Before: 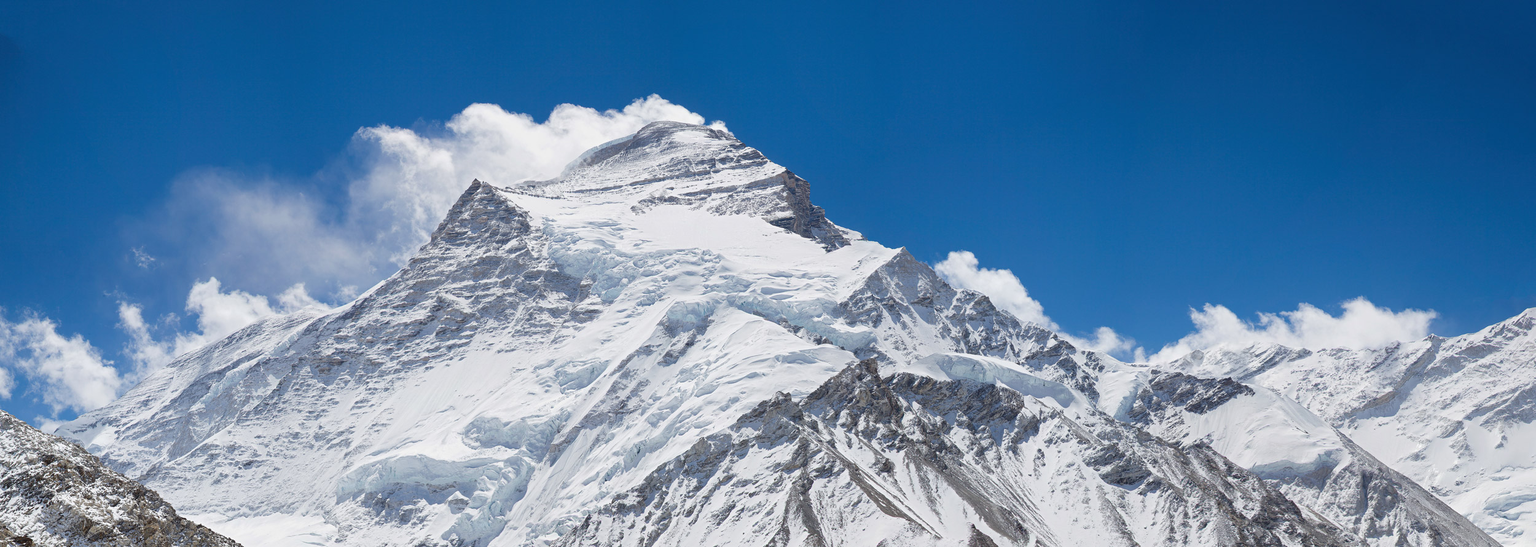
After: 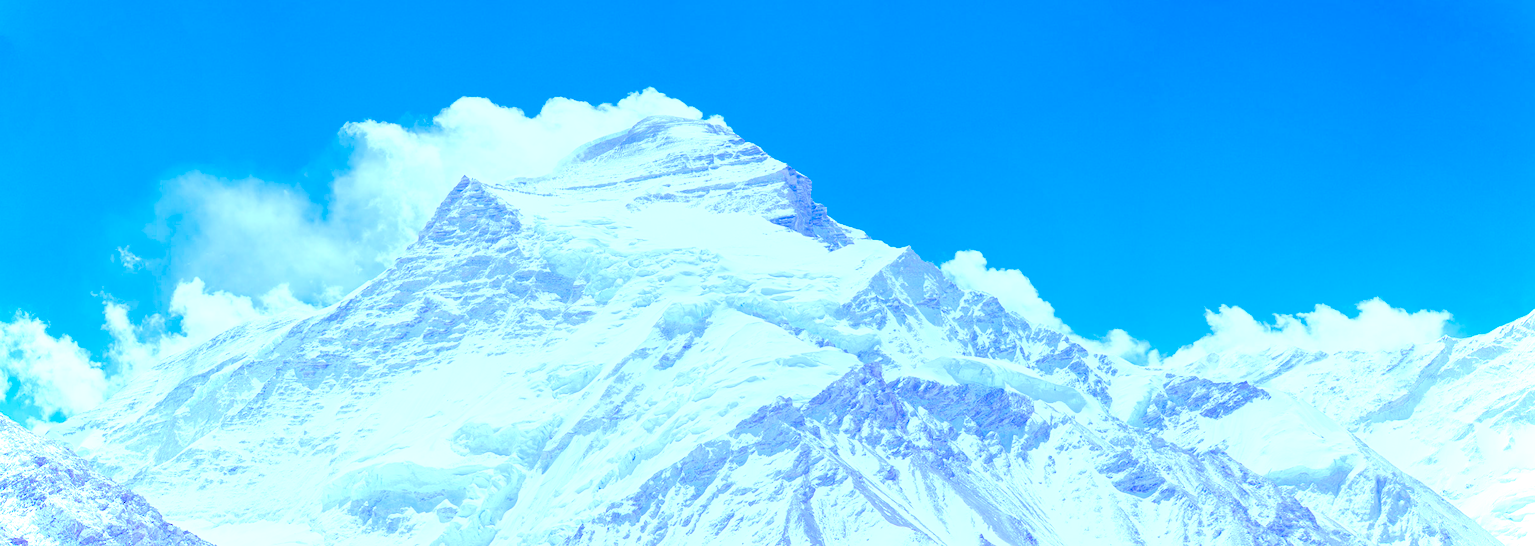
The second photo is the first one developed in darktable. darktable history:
lens correction: scale 1.04, crop 1.53, focal 34.9, aperture 8, distance 1000, camera "X-T50", lens "Sigma 18-50mm F2.8 DC DN | Contemporary 021"
exposure "scene-referred default": black level correction 0, exposure 0.7 EV, compensate exposure bias true, compensate highlight preservation false
color calibration: illuminant as shot in camera, x 0.462, y 0.419, temperature 2651.64 K
white balance: red 1.258, blue 3.096
